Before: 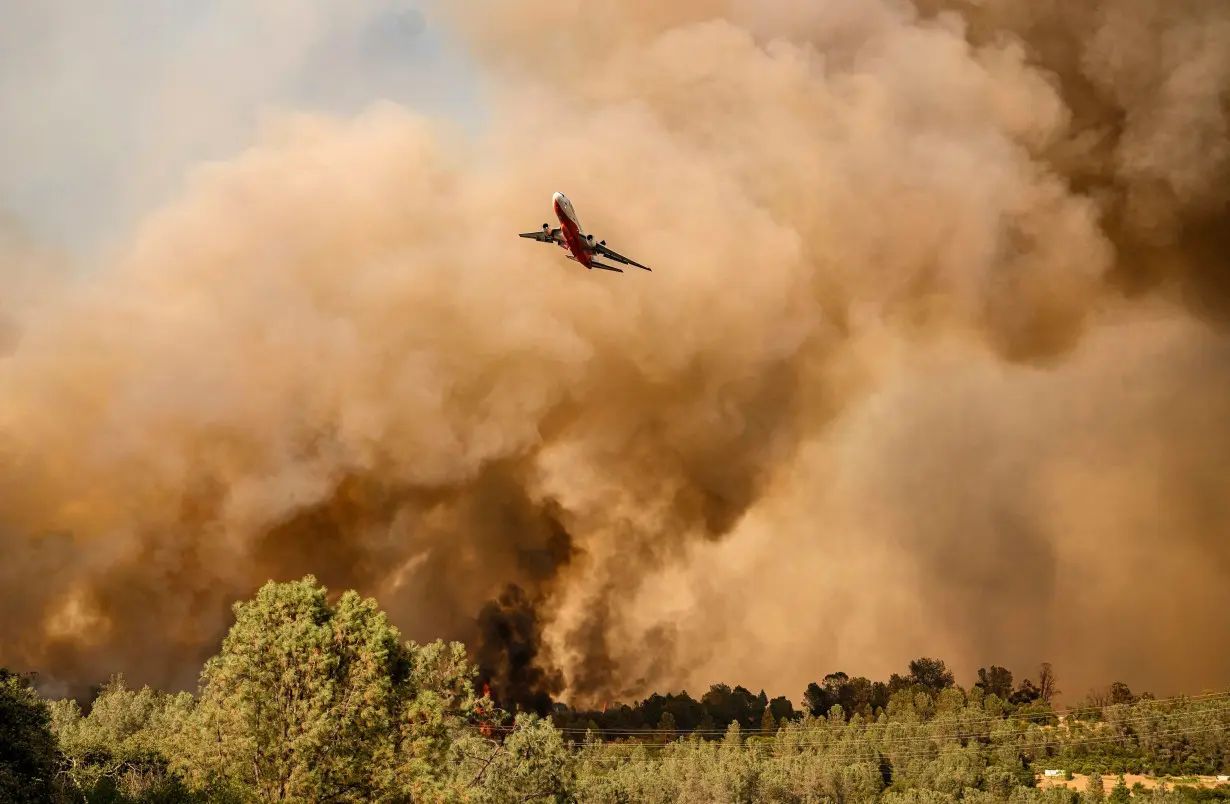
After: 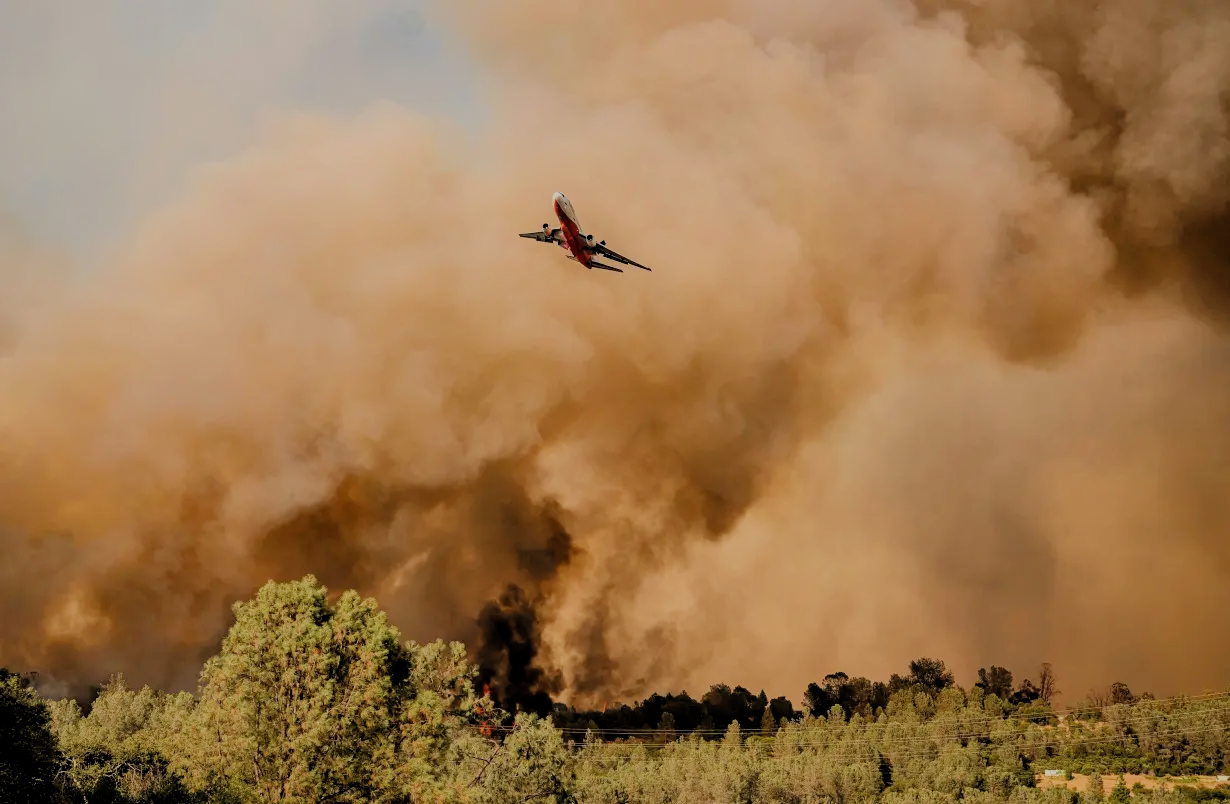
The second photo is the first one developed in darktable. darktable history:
filmic rgb: middle gray luminance 17.73%, black relative exposure -7.54 EV, white relative exposure 8.49 EV, threshold 5.98 EV, target black luminance 0%, hardness 2.23, latitude 18.79%, contrast 0.881, highlights saturation mix 5.04%, shadows ↔ highlights balance 10.62%, add noise in highlights 0, color science v3 (2019), use custom middle-gray values true, contrast in highlights soft, enable highlight reconstruction true
